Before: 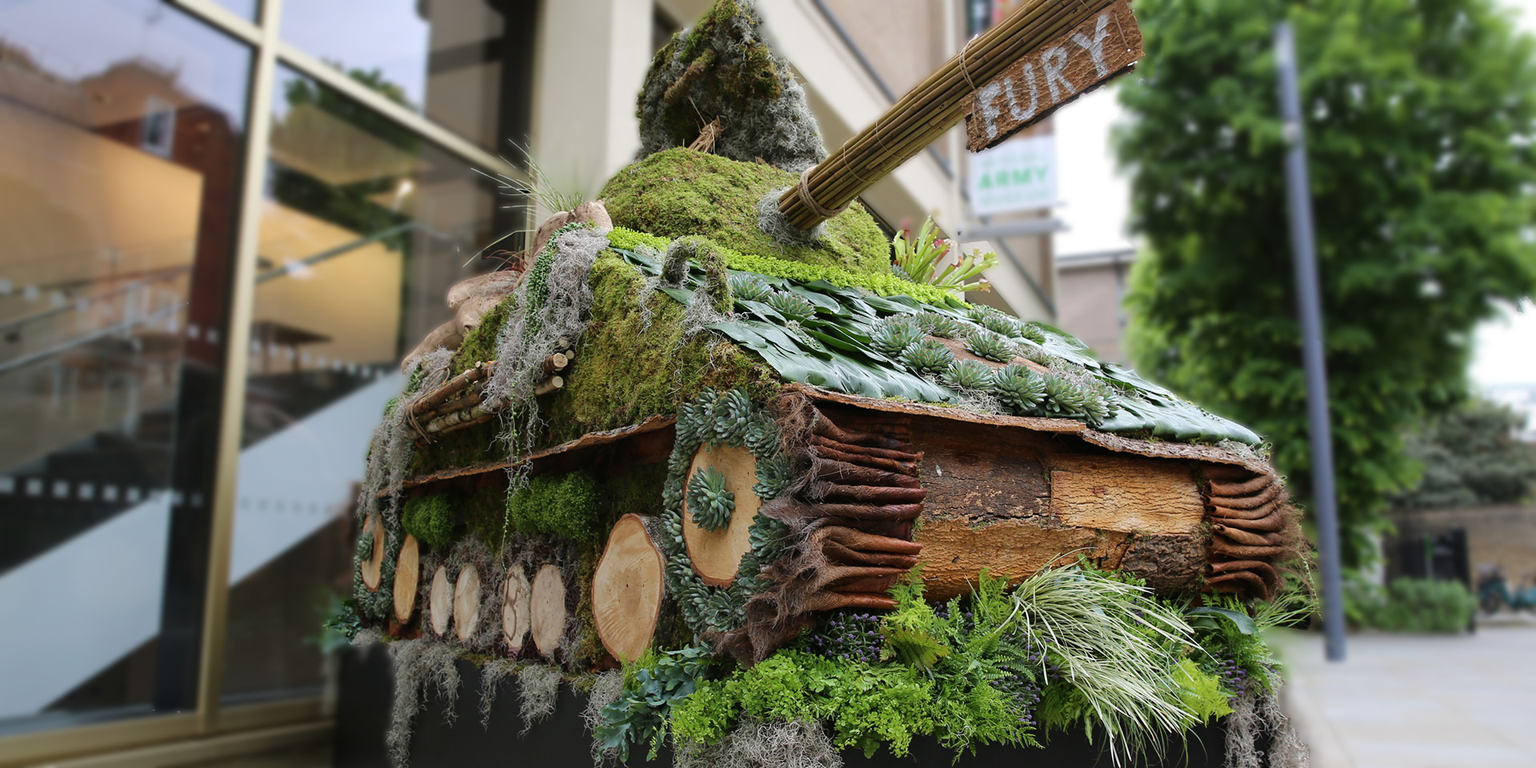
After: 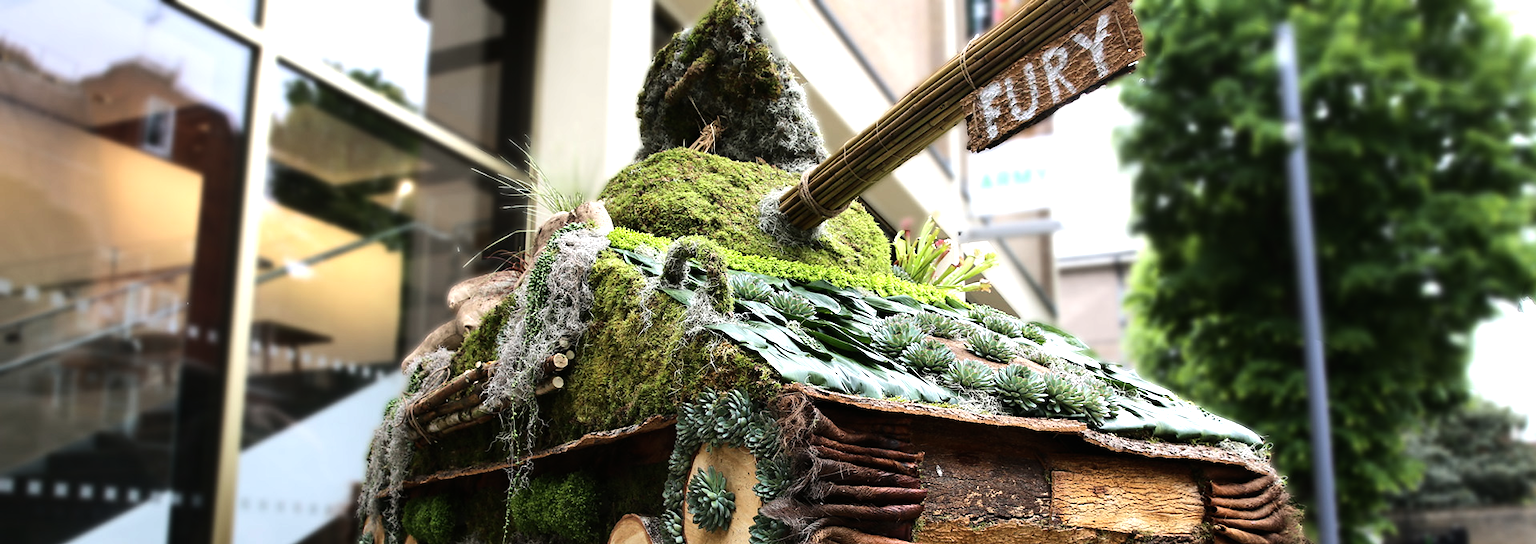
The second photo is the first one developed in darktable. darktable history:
crop: right 0%, bottom 29.08%
tone equalizer: -8 EV -1.09 EV, -7 EV -1.04 EV, -6 EV -0.903 EV, -5 EV -0.557 EV, -3 EV 0.598 EV, -2 EV 0.881 EV, -1 EV 0.996 EV, +0 EV 1.07 EV, edges refinement/feathering 500, mask exposure compensation -1.57 EV, preserve details no
